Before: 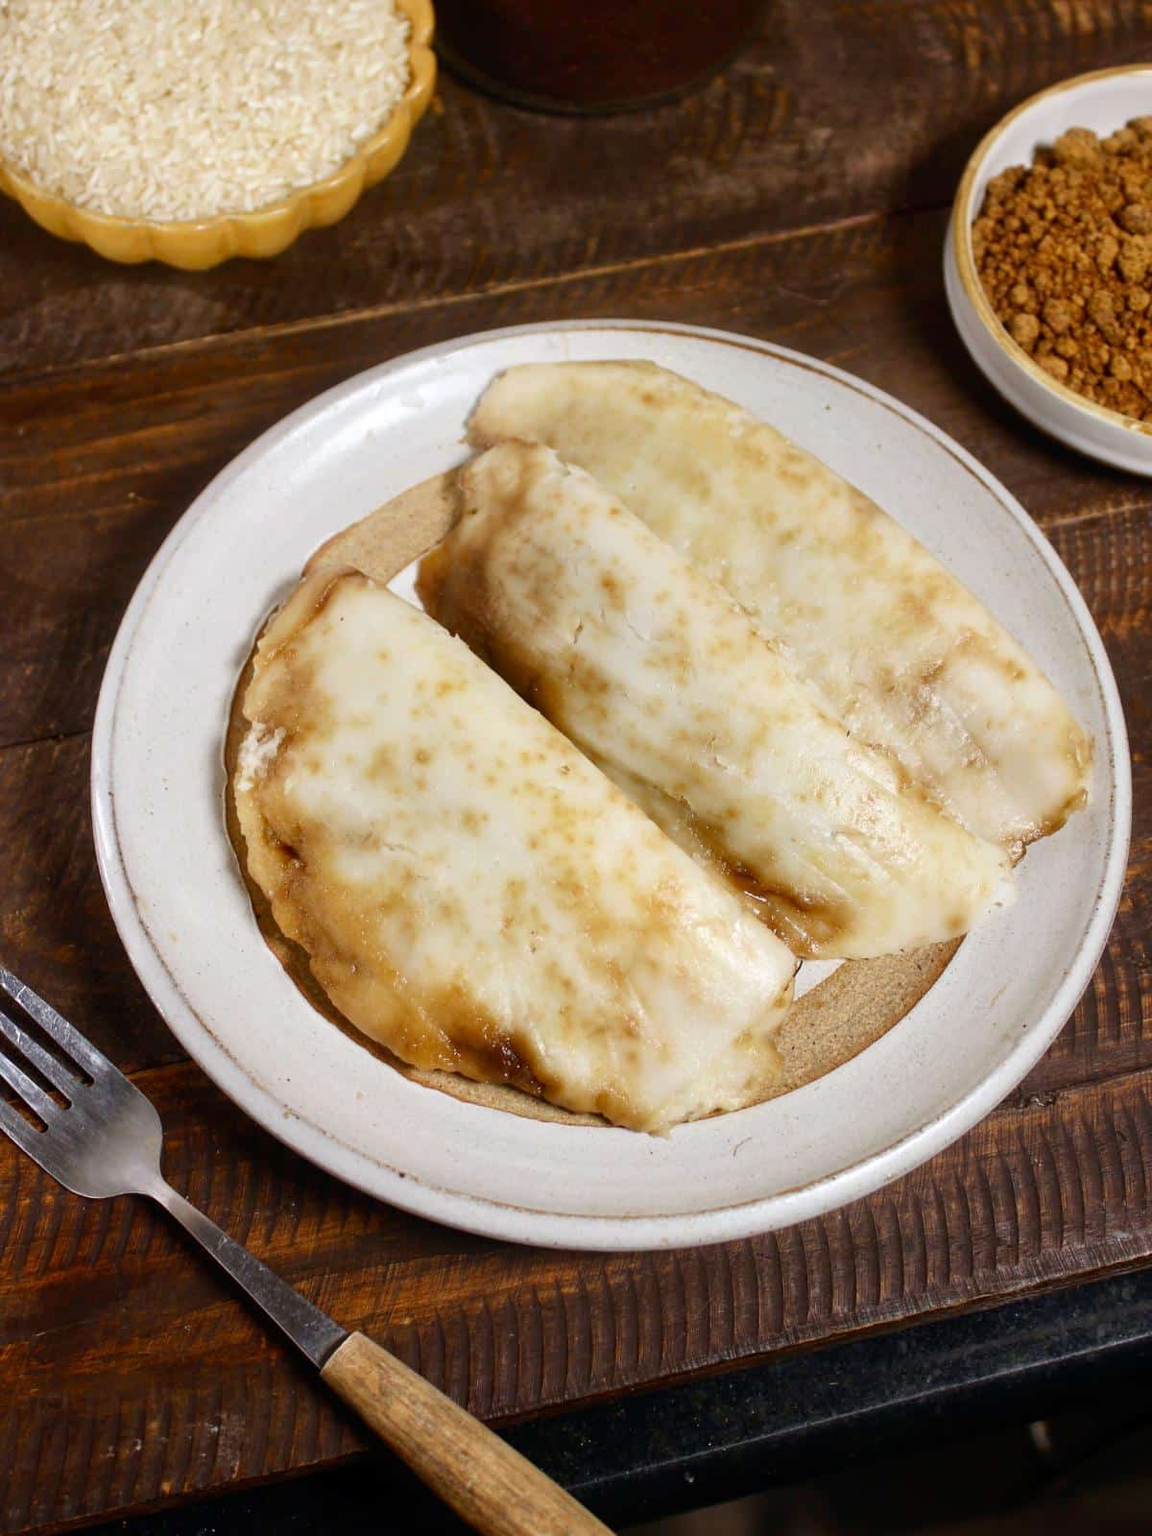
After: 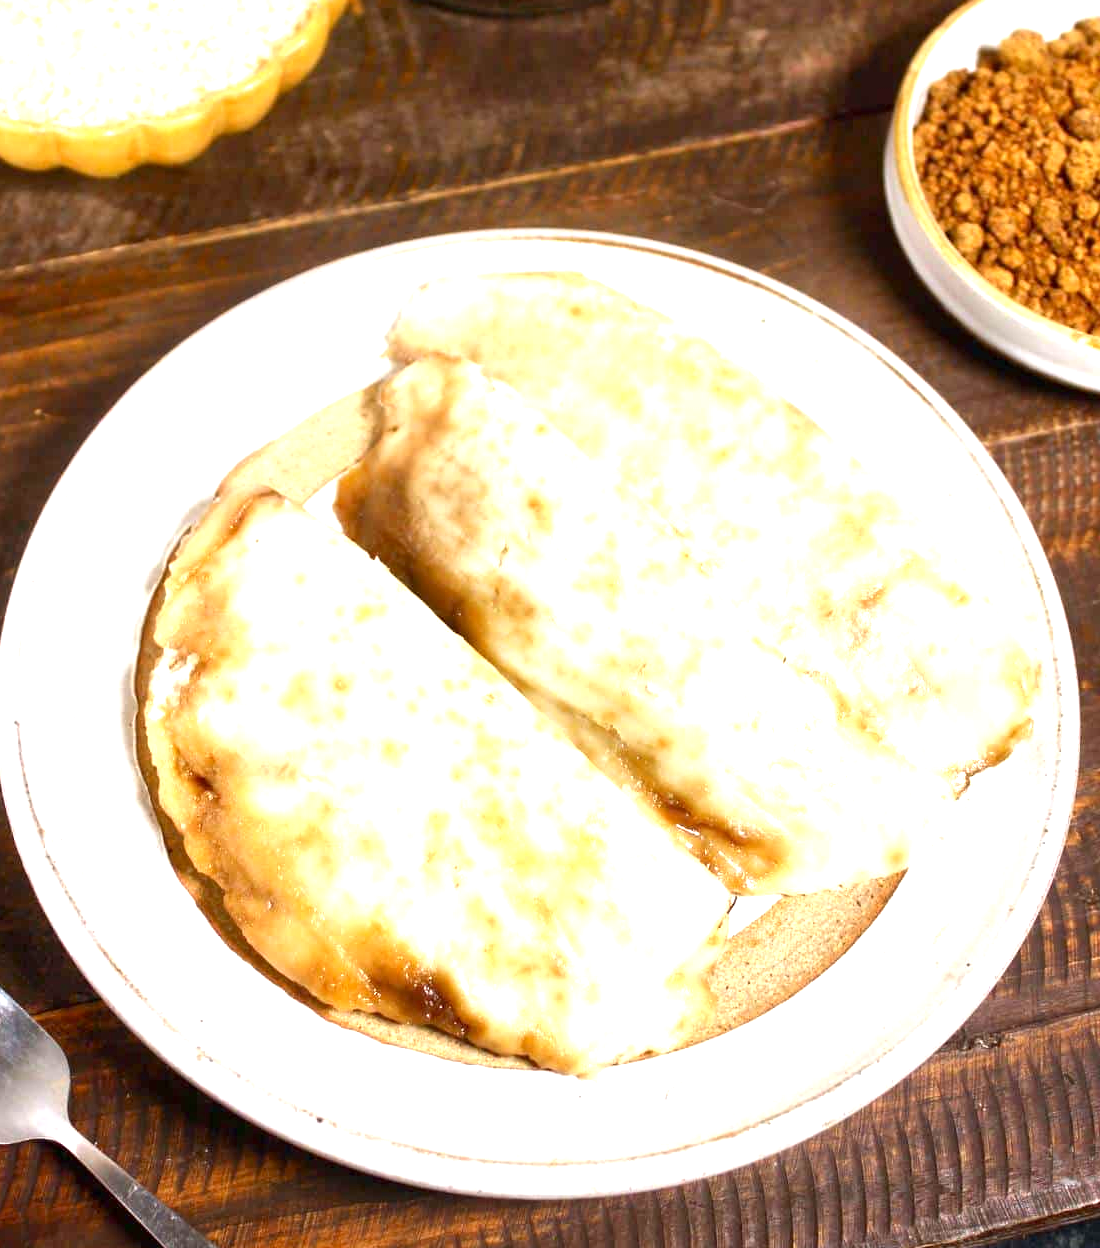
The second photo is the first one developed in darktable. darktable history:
crop: left 8.271%, top 6.562%, bottom 15.379%
exposure: black level correction 0.001, exposure 1.399 EV, compensate exposure bias true, compensate highlight preservation false
